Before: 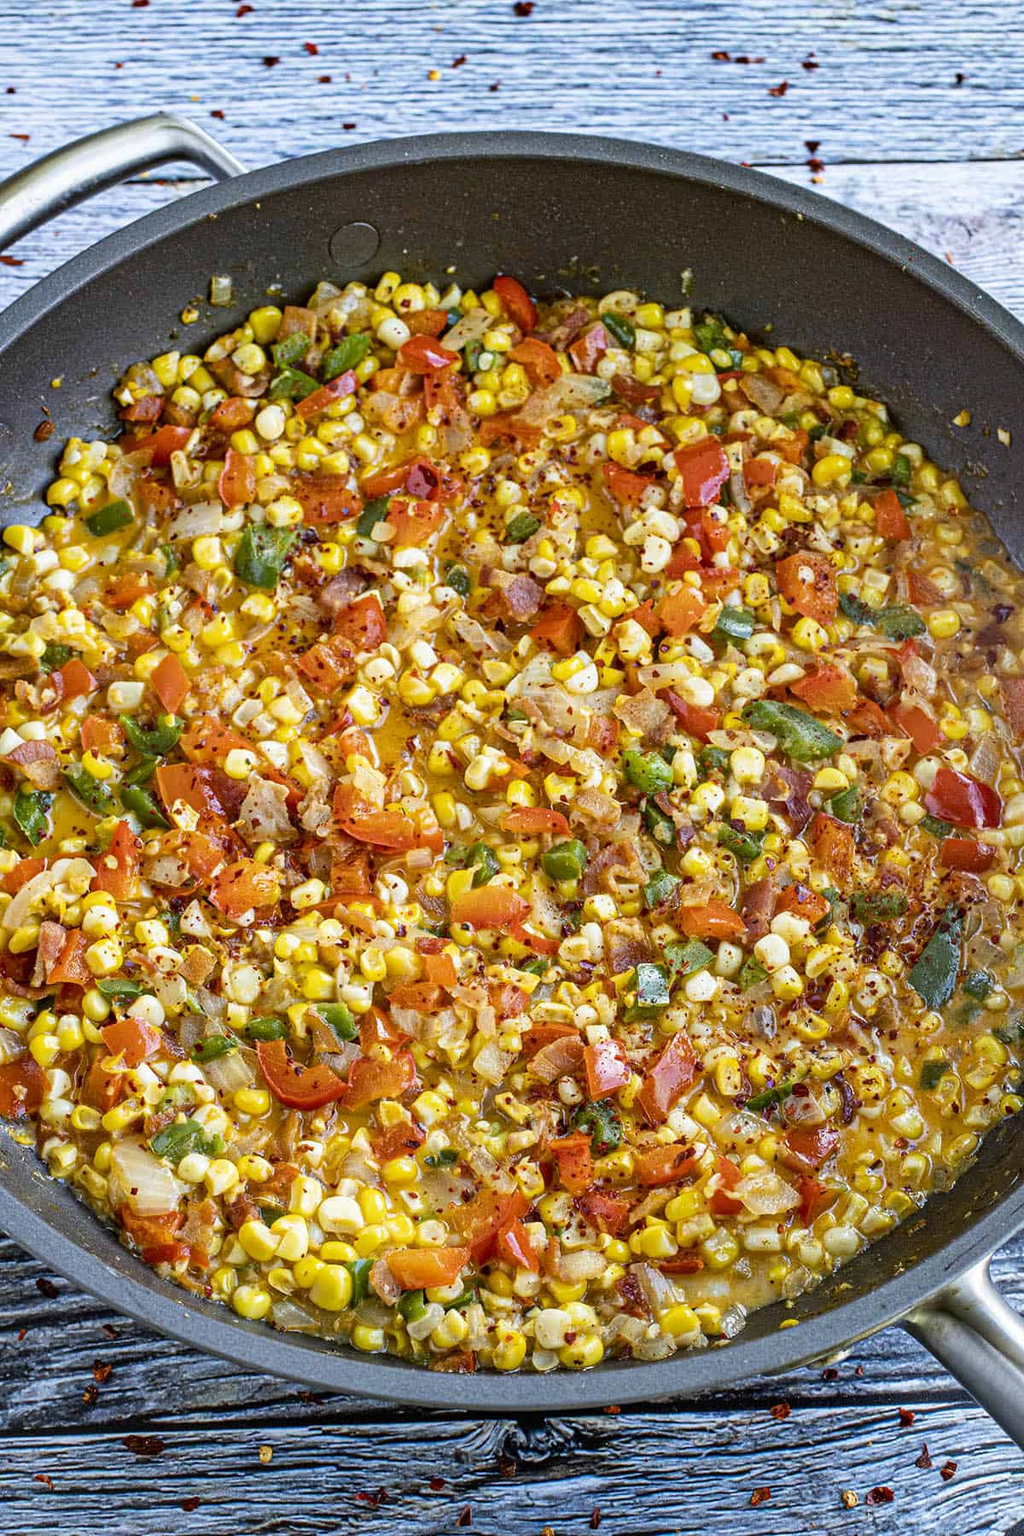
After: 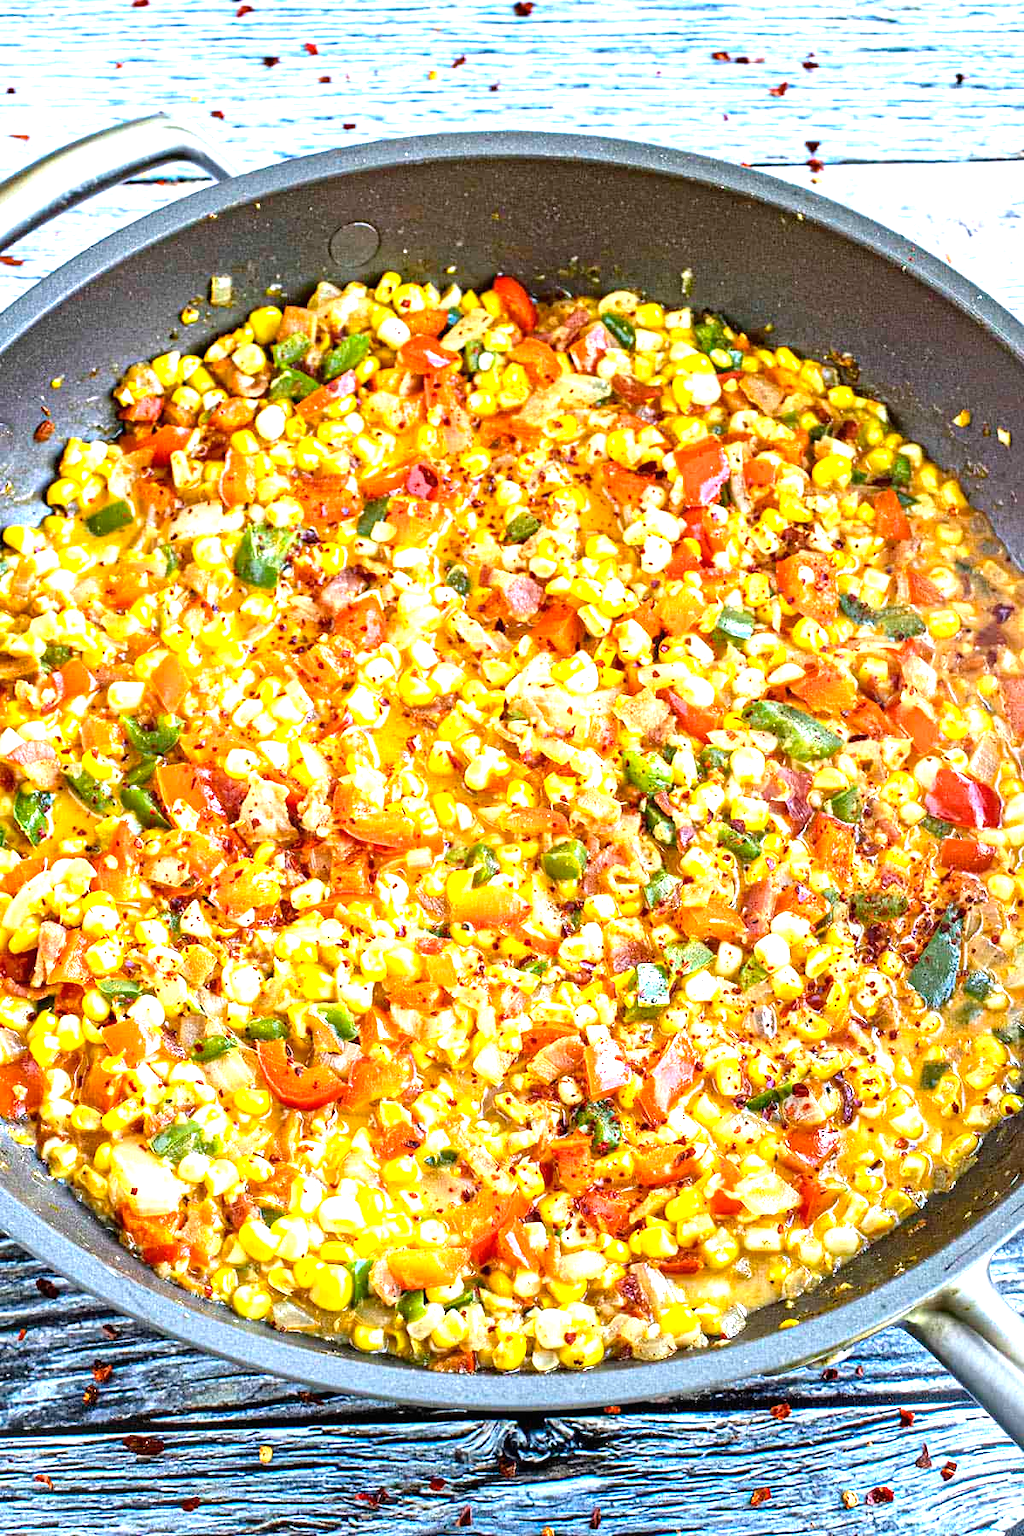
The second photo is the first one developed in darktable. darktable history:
exposure: black level correction 0, exposure 1.392 EV, compensate highlight preservation false
